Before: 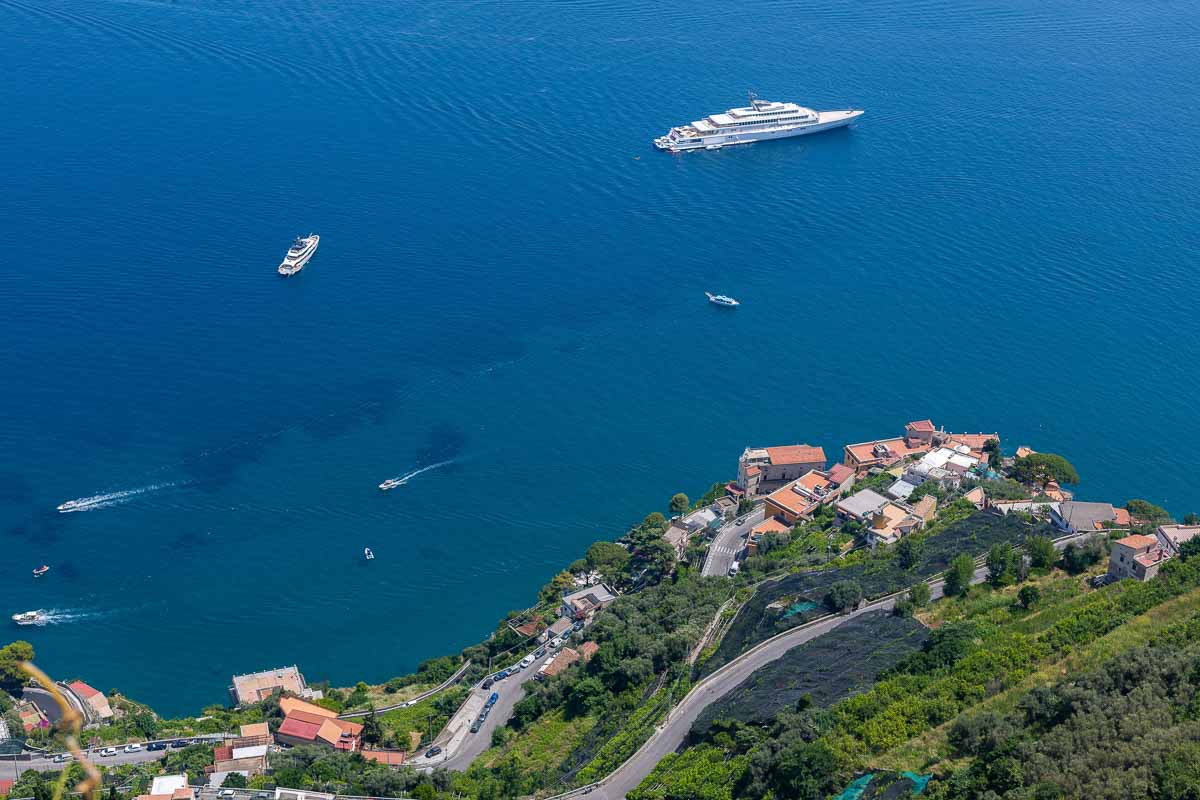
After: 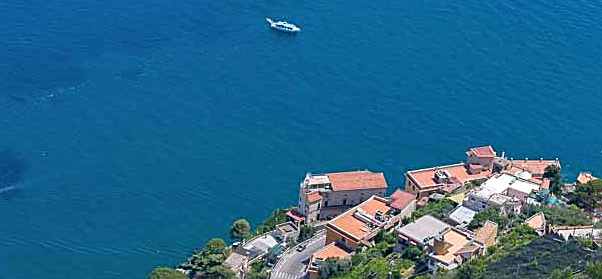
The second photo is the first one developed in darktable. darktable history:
sharpen: on, module defaults
shadows and highlights: low approximation 0.01, soften with gaussian
exposure: exposure 0.127 EV, compensate highlight preservation false
crop: left 36.652%, top 34.345%, right 13.125%, bottom 30.665%
